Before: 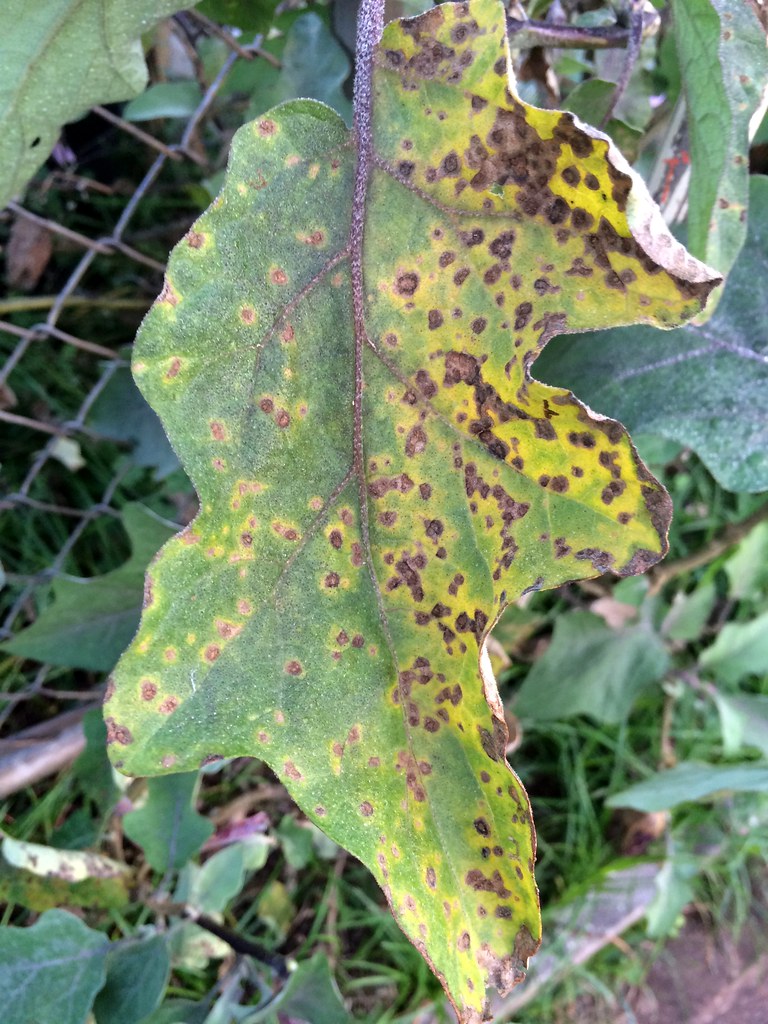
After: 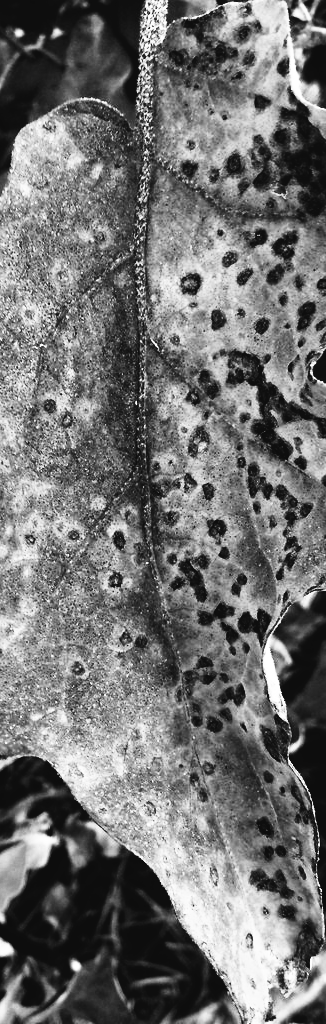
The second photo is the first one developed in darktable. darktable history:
crop: left 28.303%, right 29.19%
tone curve: curves: ch0 [(0, 0) (0.003, 0.006) (0.011, 0.008) (0.025, 0.011) (0.044, 0.015) (0.069, 0.019) (0.1, 0.023) (0.136, 0.03) (0.177, 0.042) (0.224, 0.065) (0.277, 0.103) (0.335, 0.177) (0.399, 0.294) (0.468, 0.463) (0.543, 0.639) (0.623, 0.805) (0.709, 0.909) (0.801, 0.967) (0.898, 0.989) (1, 1)], color space Lab, independent channels, preserve colors none
base curve: curves: ch0 [(0, 0.02) (0.083, 0.036) (1, 1)]
color calibration: output gray [0.253, 0.26, 0.487, 0], x 0.37, y 0.382, temperature 4313.36 K
